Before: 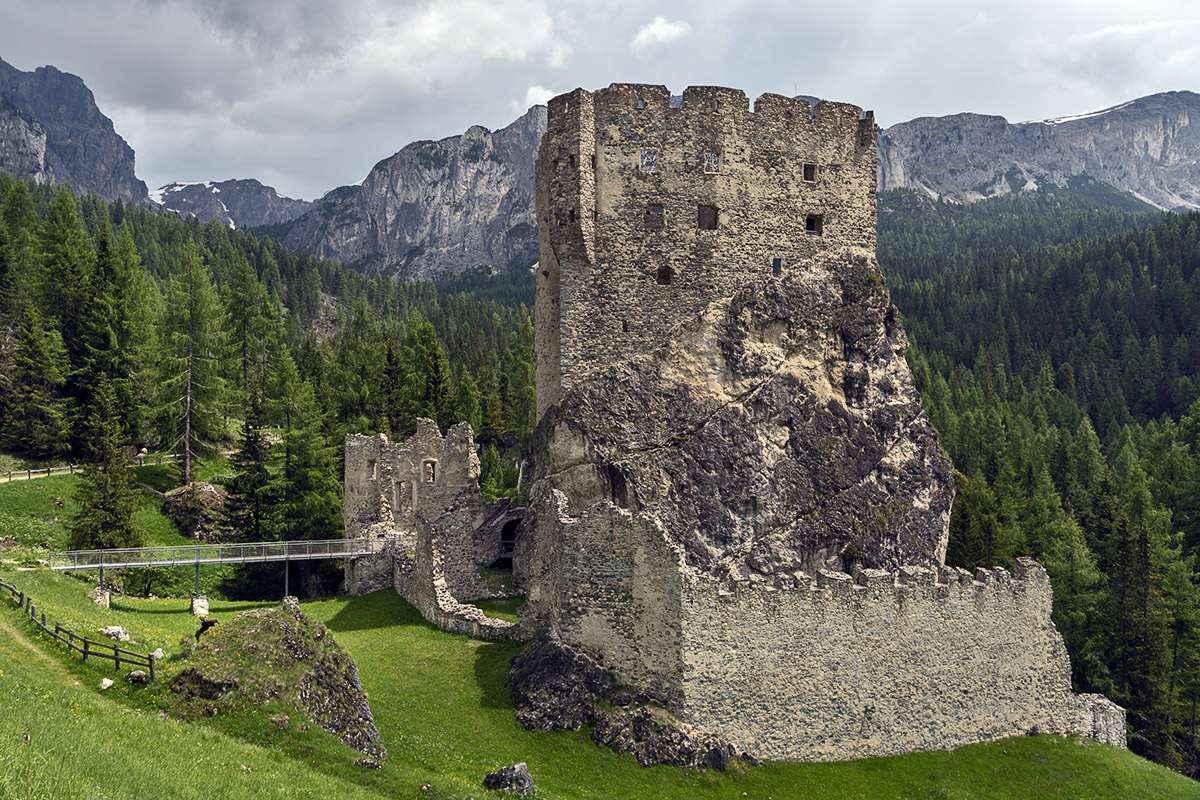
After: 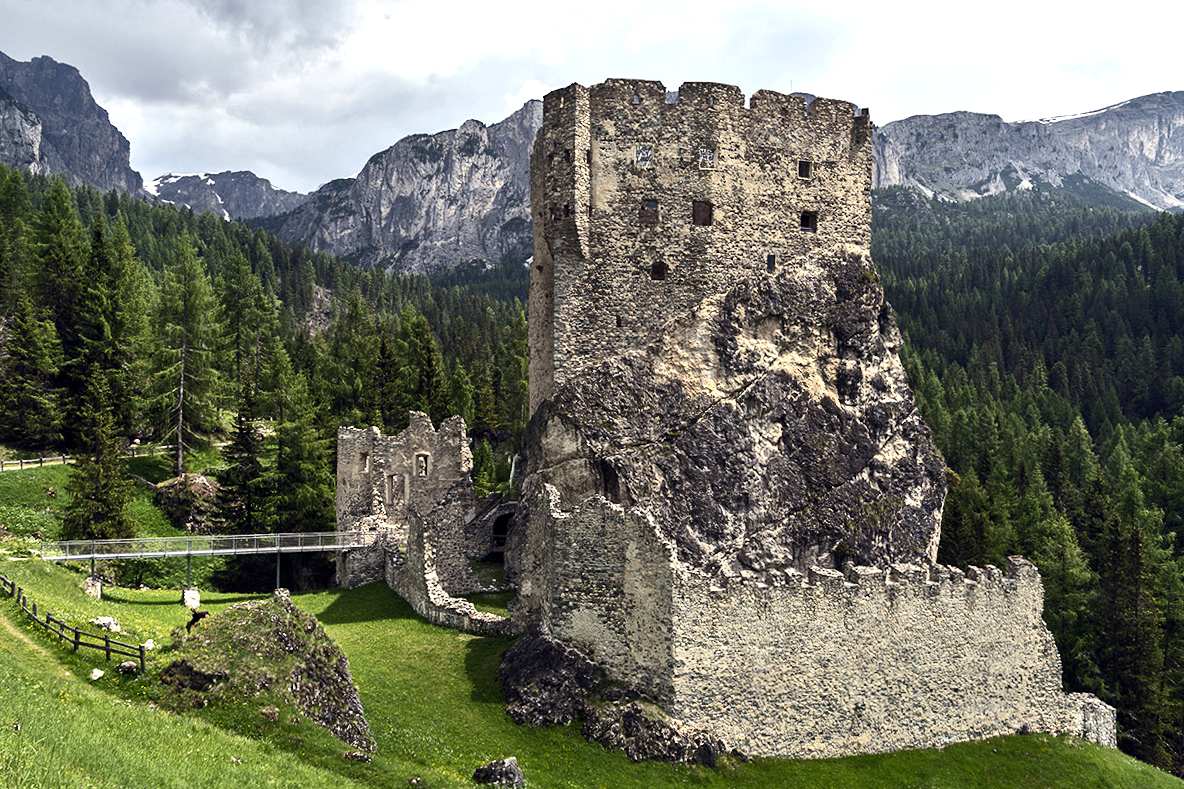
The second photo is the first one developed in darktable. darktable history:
tone equalizer: -8 EV -0.75 EV, -7 EV -0.7 EV, -6 EV -0.6 EV, -5 EV -0.4 EV, -3 EV 0.4 EV, -2 EV 0.6 EV, -1 EV 0.7 EV, +0 EV 0.75 EV, edges refinement/feathering 500, mask exposure compensation -1.57 EV, preserve details no
crop and rotate: angle -0.5°
